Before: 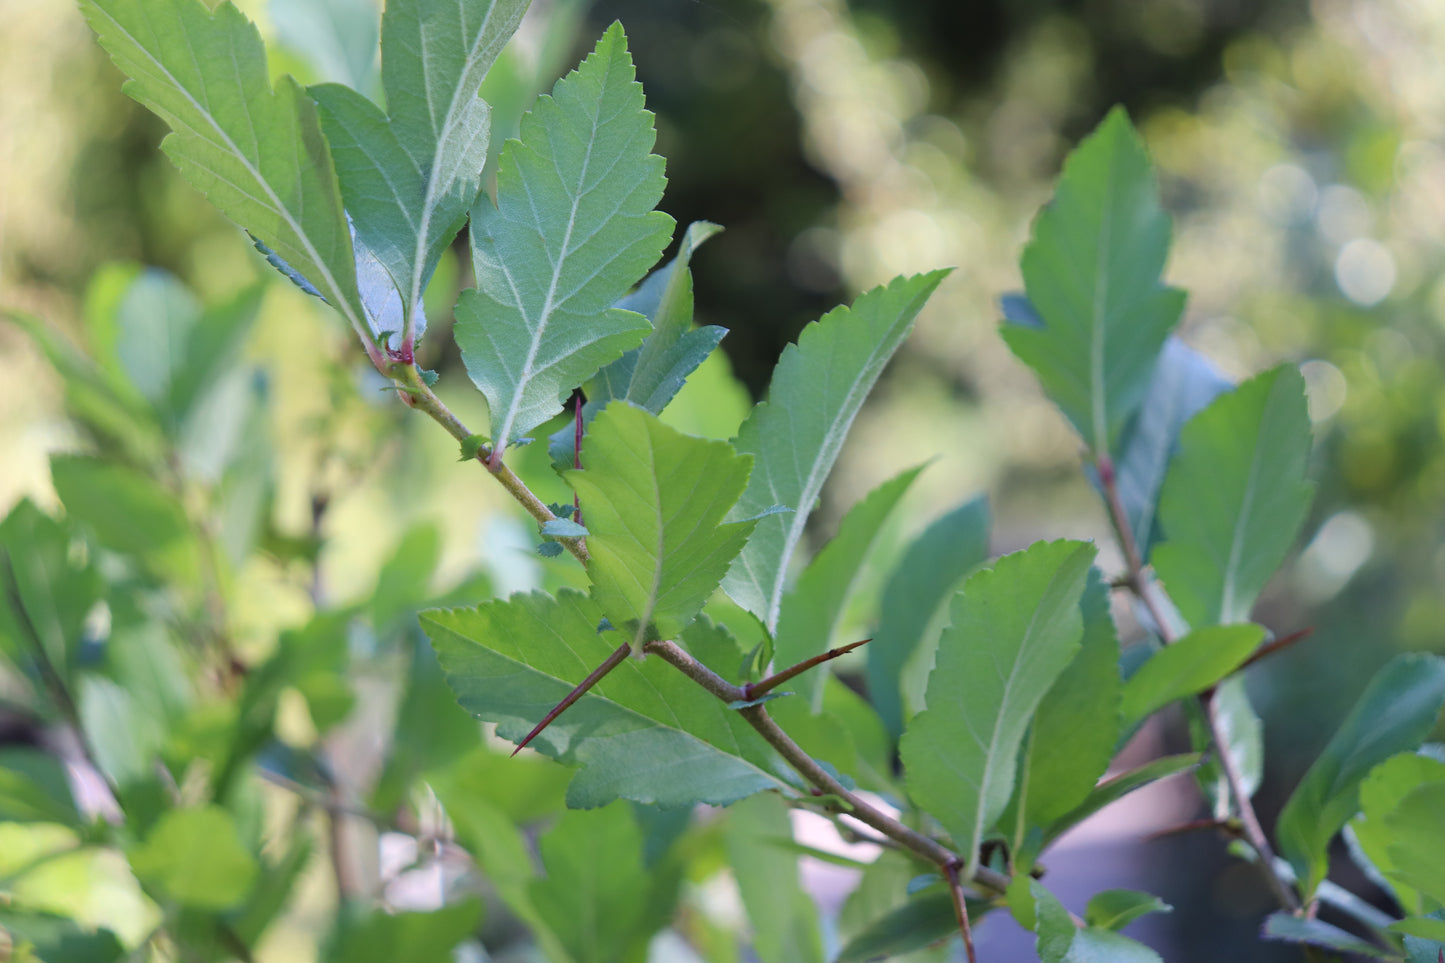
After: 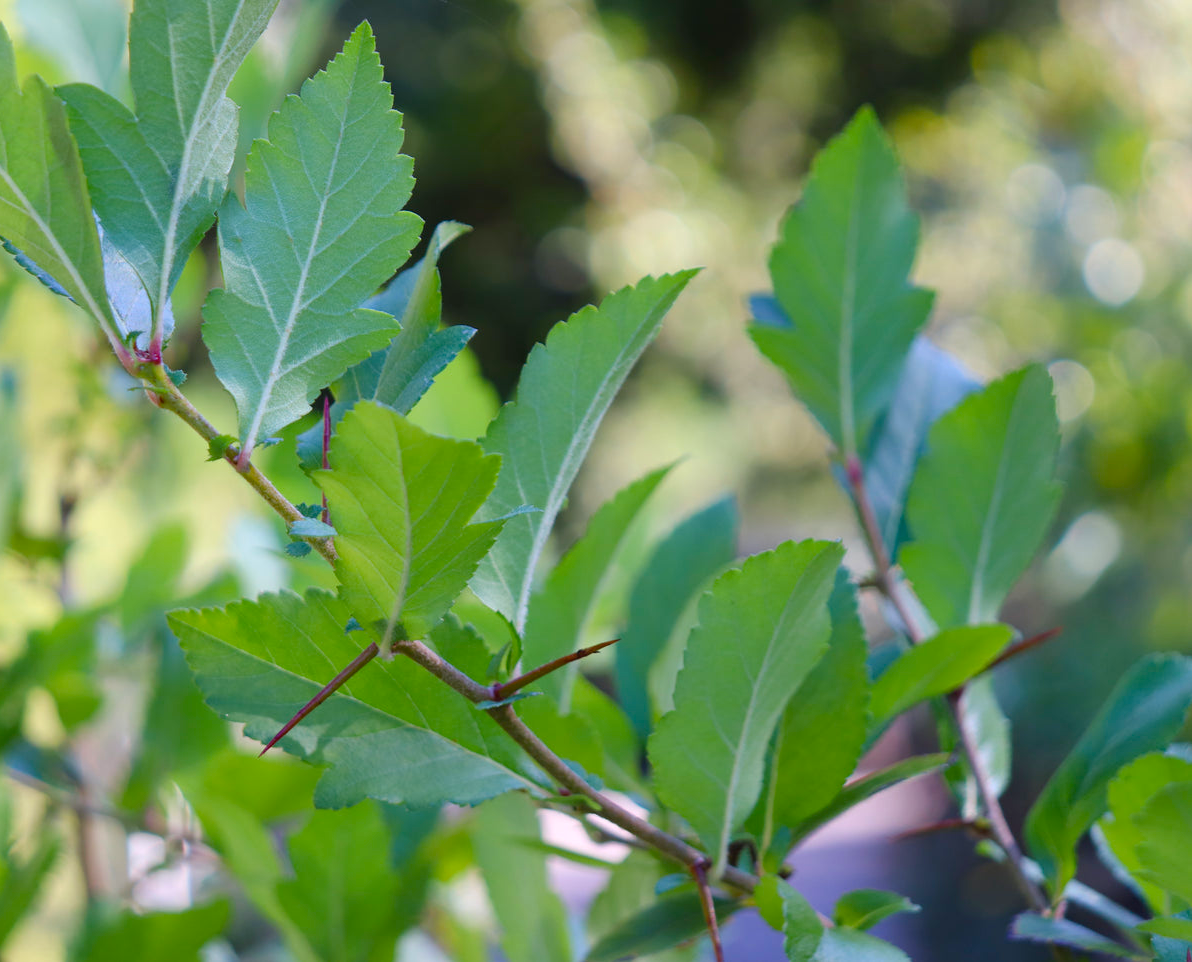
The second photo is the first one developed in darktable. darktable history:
color balance rgb: perceptual saturation grading › global saturation 20%, perceptual saturation grading › highlights -25.344%, perceptual saturation grading › shadows 24.264%, global vibrance 29.896%
crop: left 17.501%, bottom 0.041%
